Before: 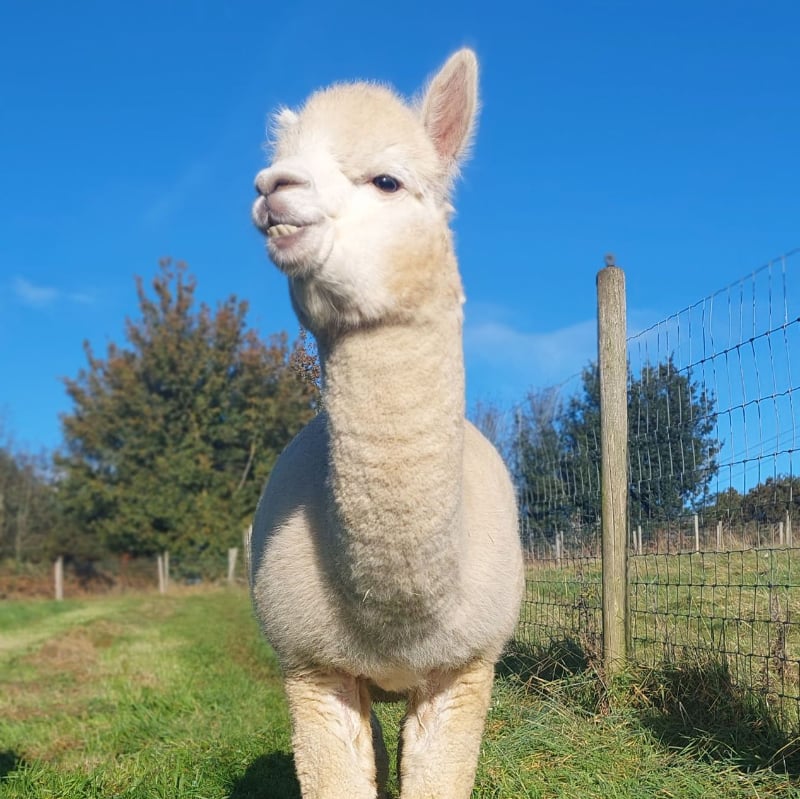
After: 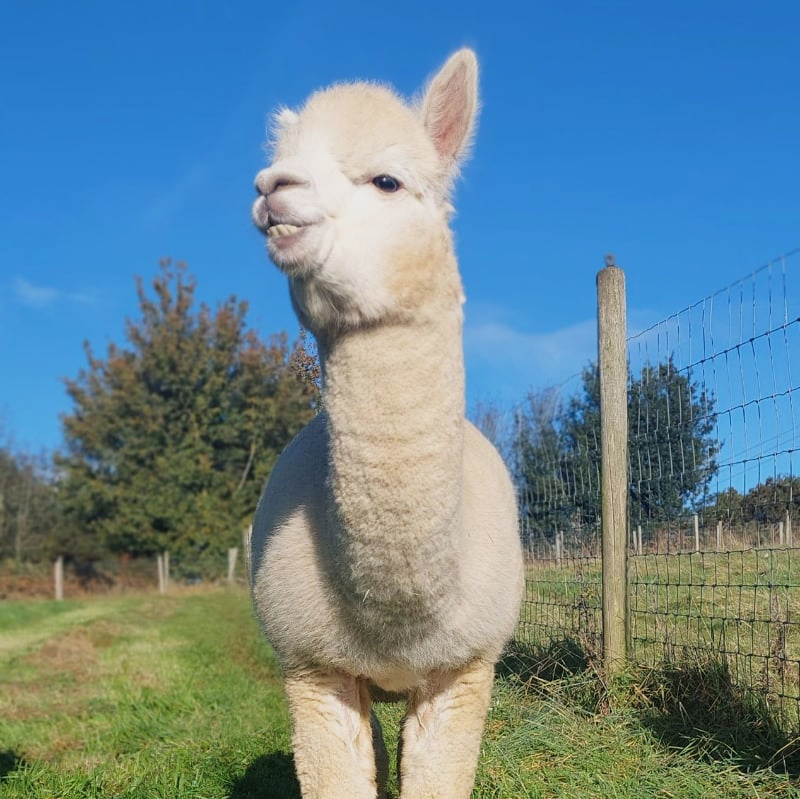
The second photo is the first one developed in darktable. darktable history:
filmic rgb: black relative exposure -11.32 EV, white relative exposure 3.24 EV, threshold 2.98 EV, hardness 6.68, enable highlight reconstruction true
